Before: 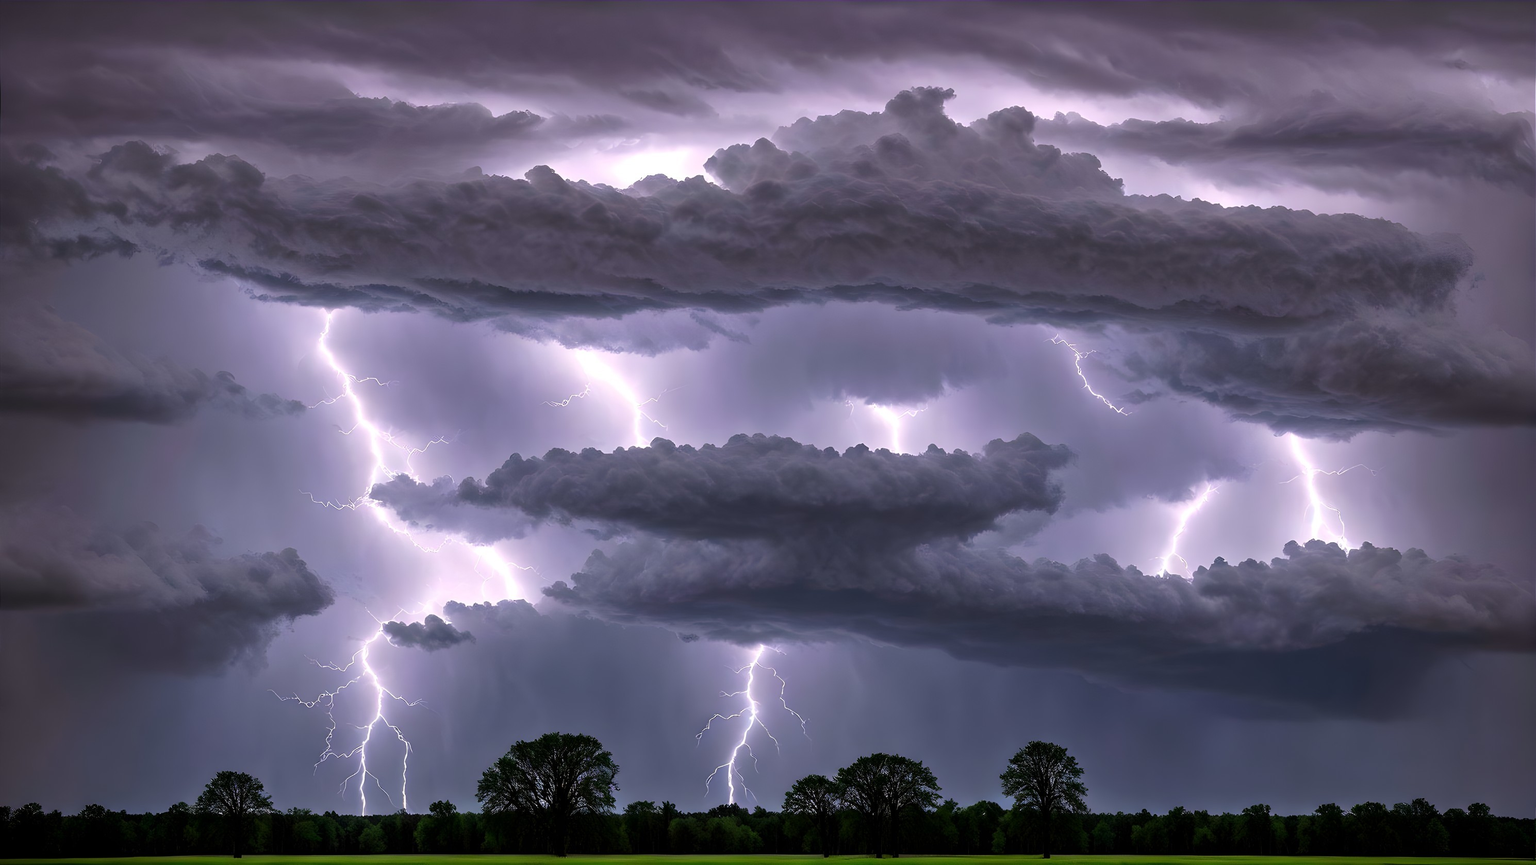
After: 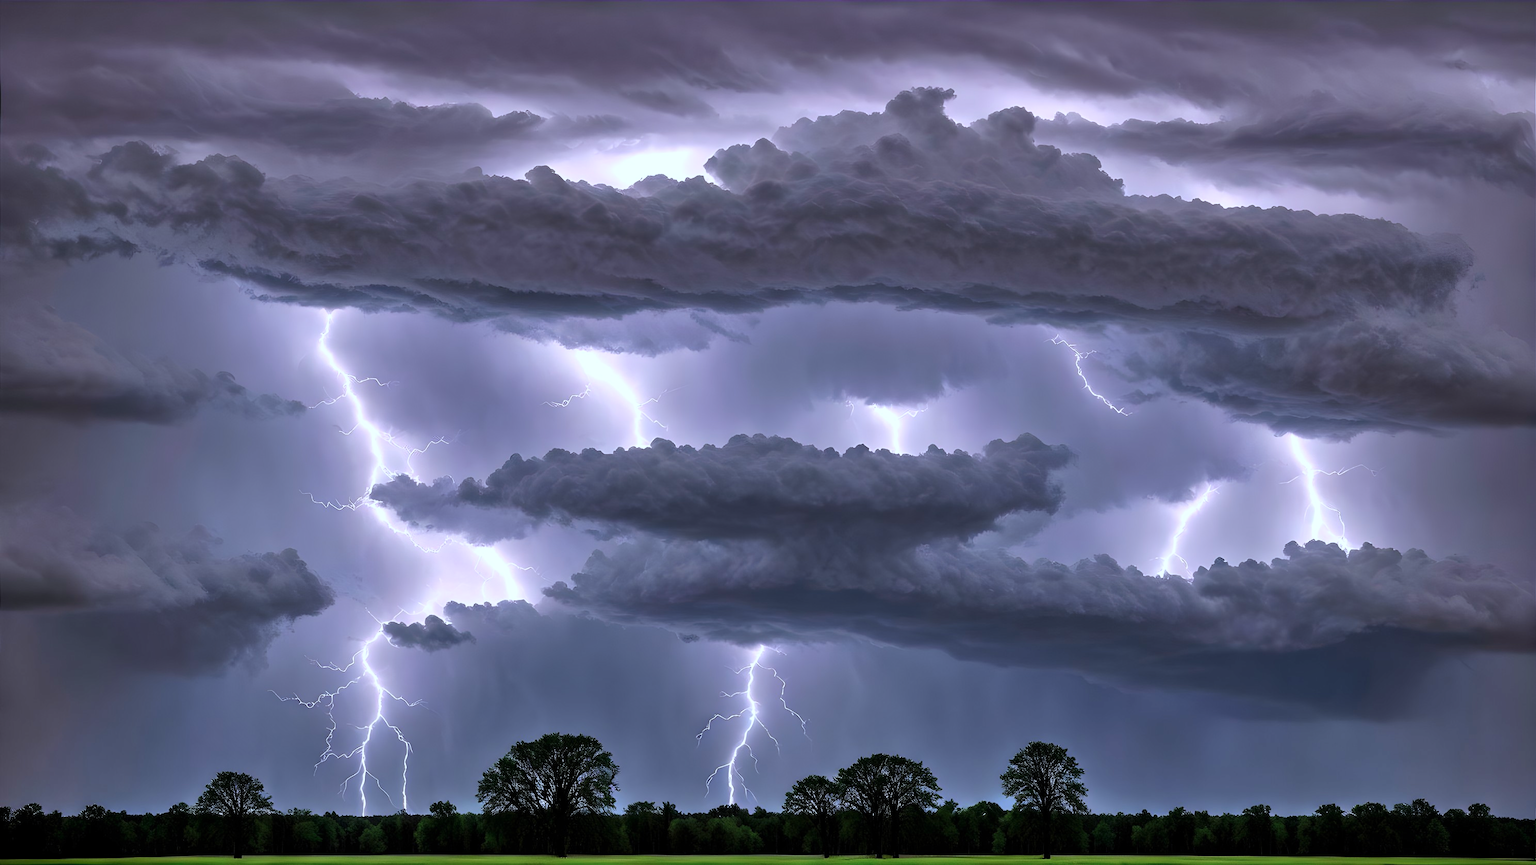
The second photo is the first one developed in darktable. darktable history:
shadows and highlights: low approximation 0.01, soften with gaussian
color correction: highlights a* -4.18, highlights b* -10.81
